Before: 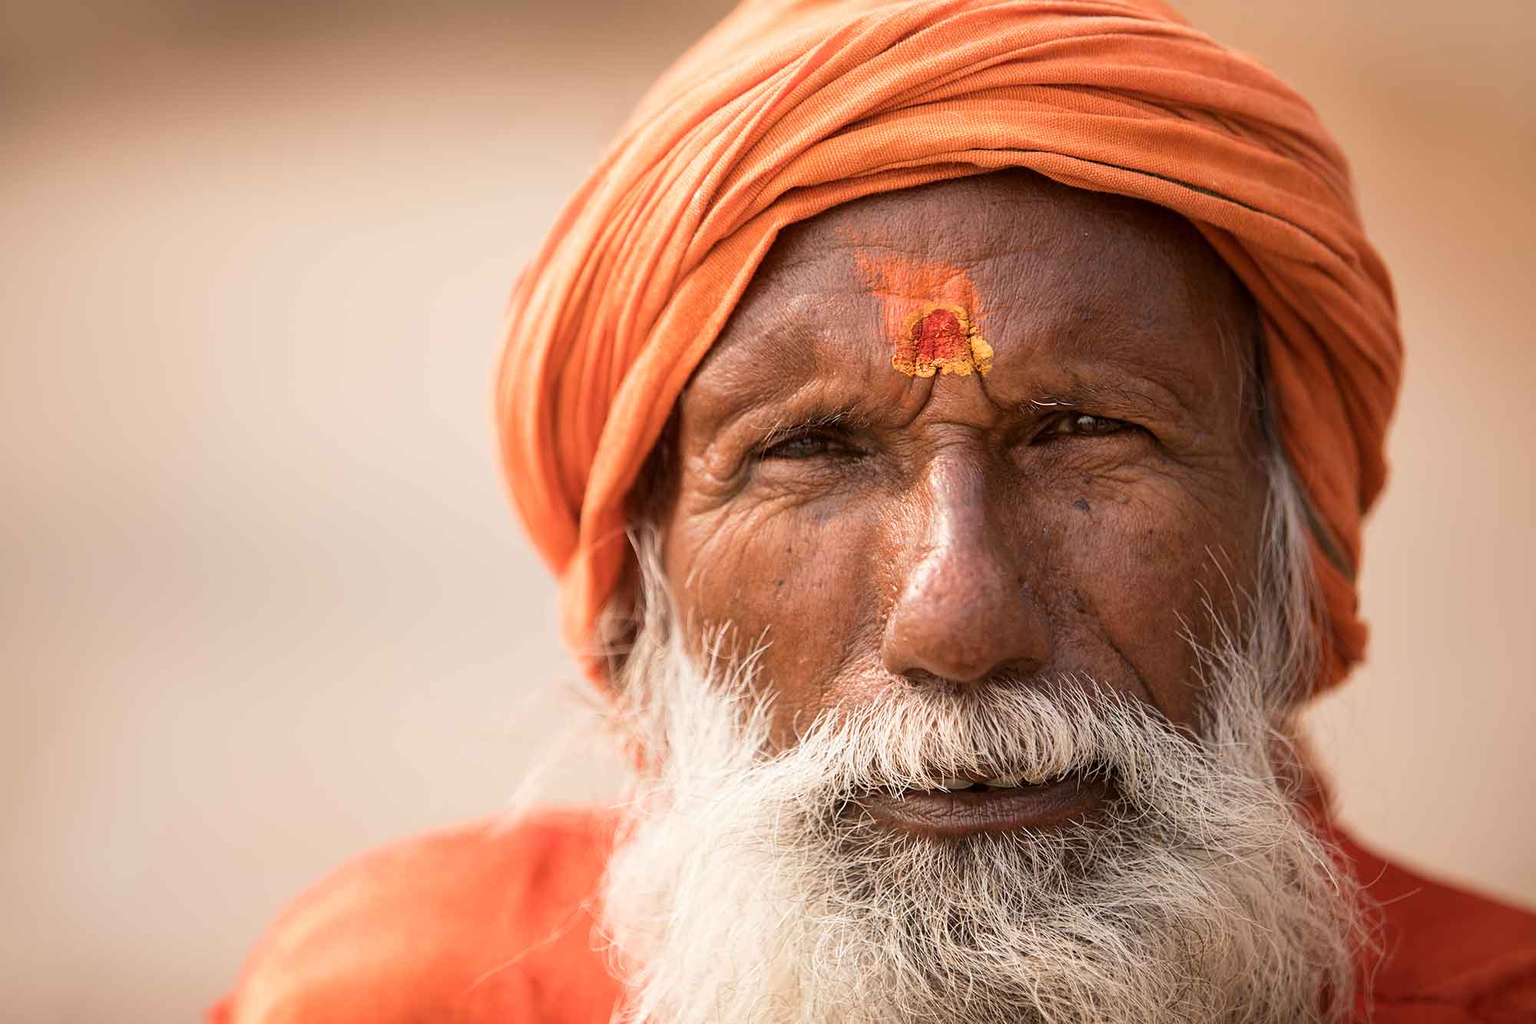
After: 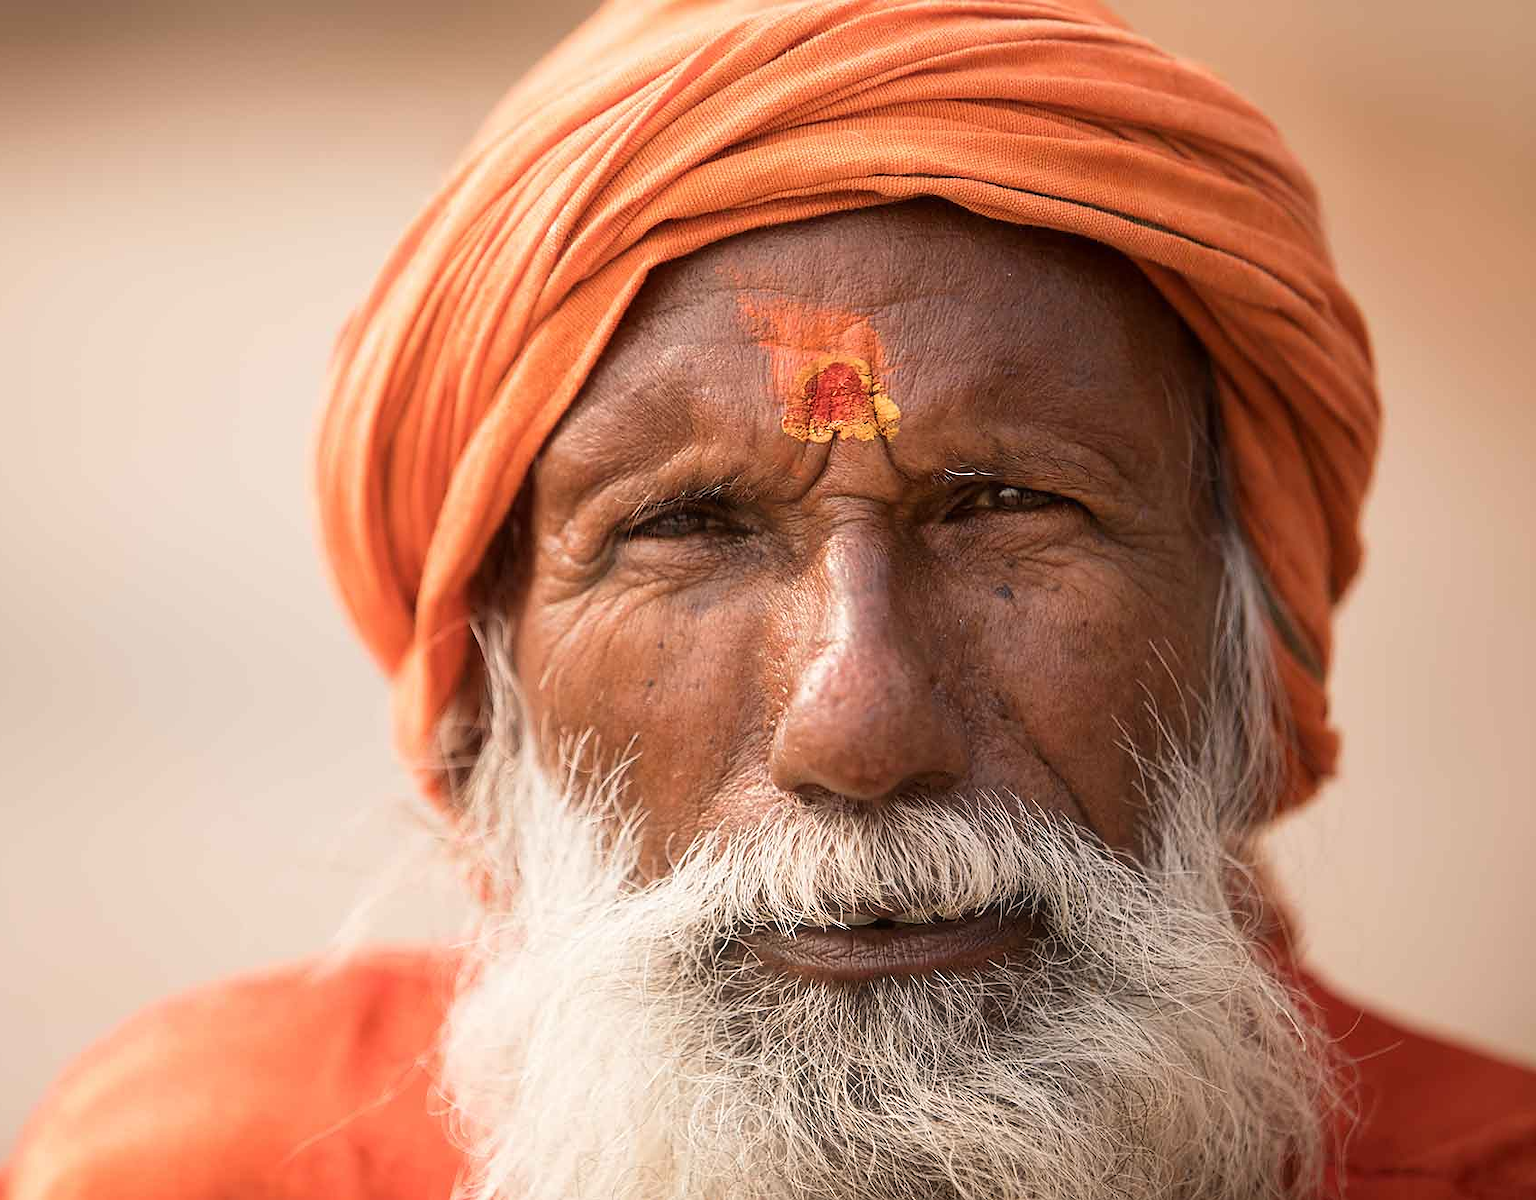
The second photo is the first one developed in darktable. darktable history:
sharpen: radius 1.029, threshold 1.073
haze removal: strength -0.044, compatibility mode true, adaptive false
crop and rotate: left 14.713%
